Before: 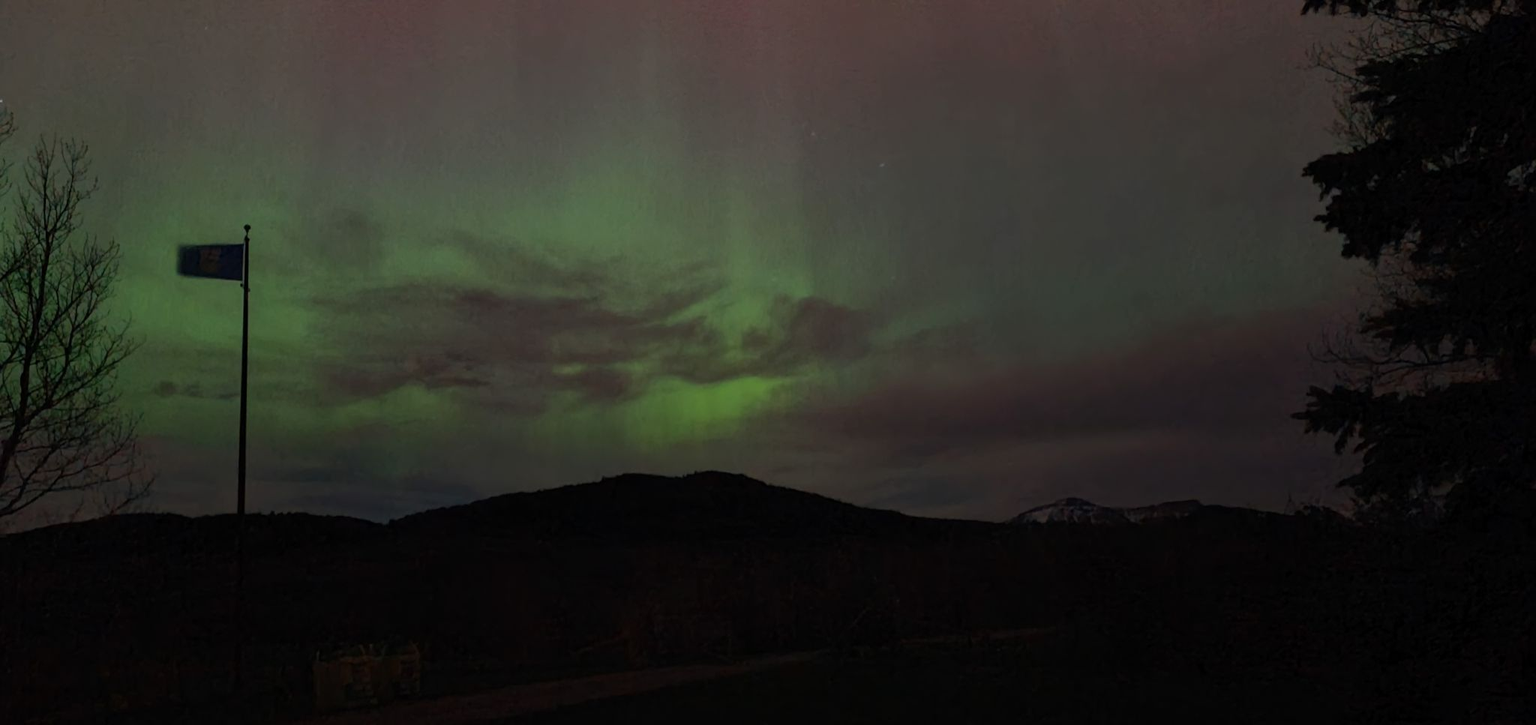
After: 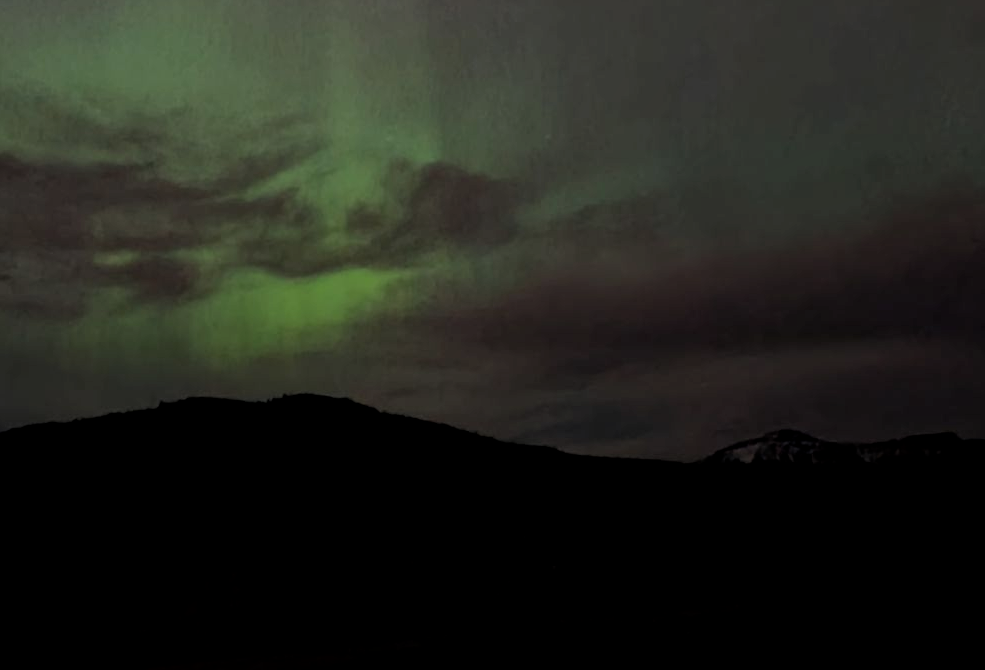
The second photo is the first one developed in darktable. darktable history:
local contrast: highlights 106%, shadows 97%, detail 119%, midtone range 0.2
crop: left 31.406%, top 24.29%, right 20.467%, bottom 6.416%
filmic rgb: black relative exposure -7.65 EV, white relative exposure 4.56 EV, hardness 3.61
